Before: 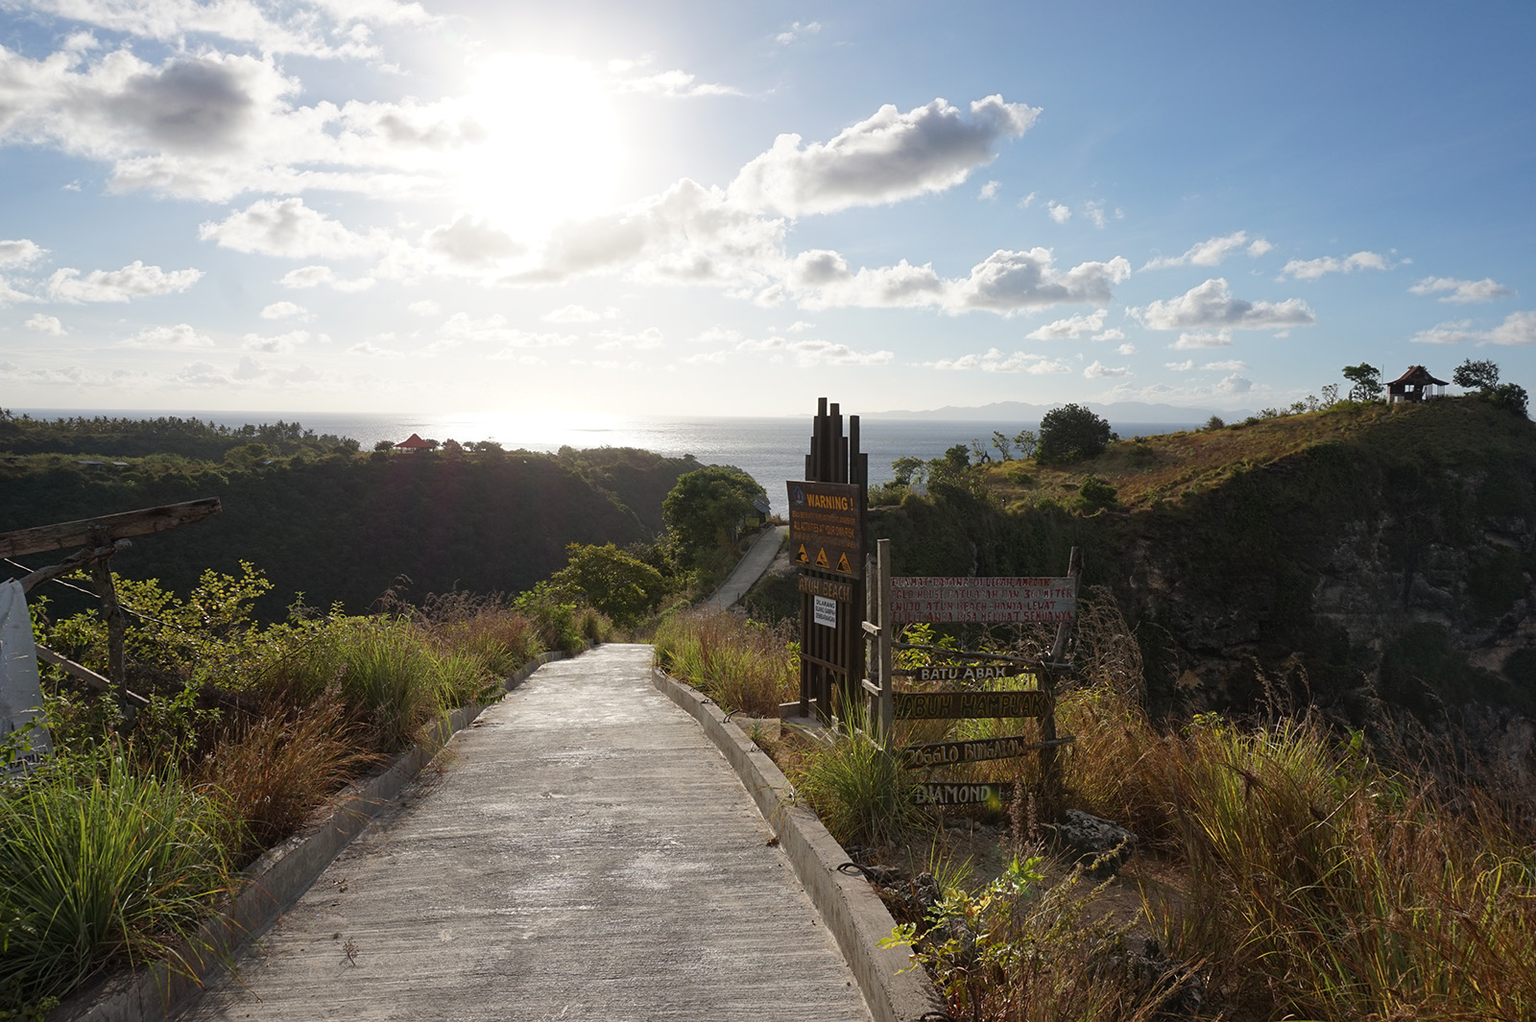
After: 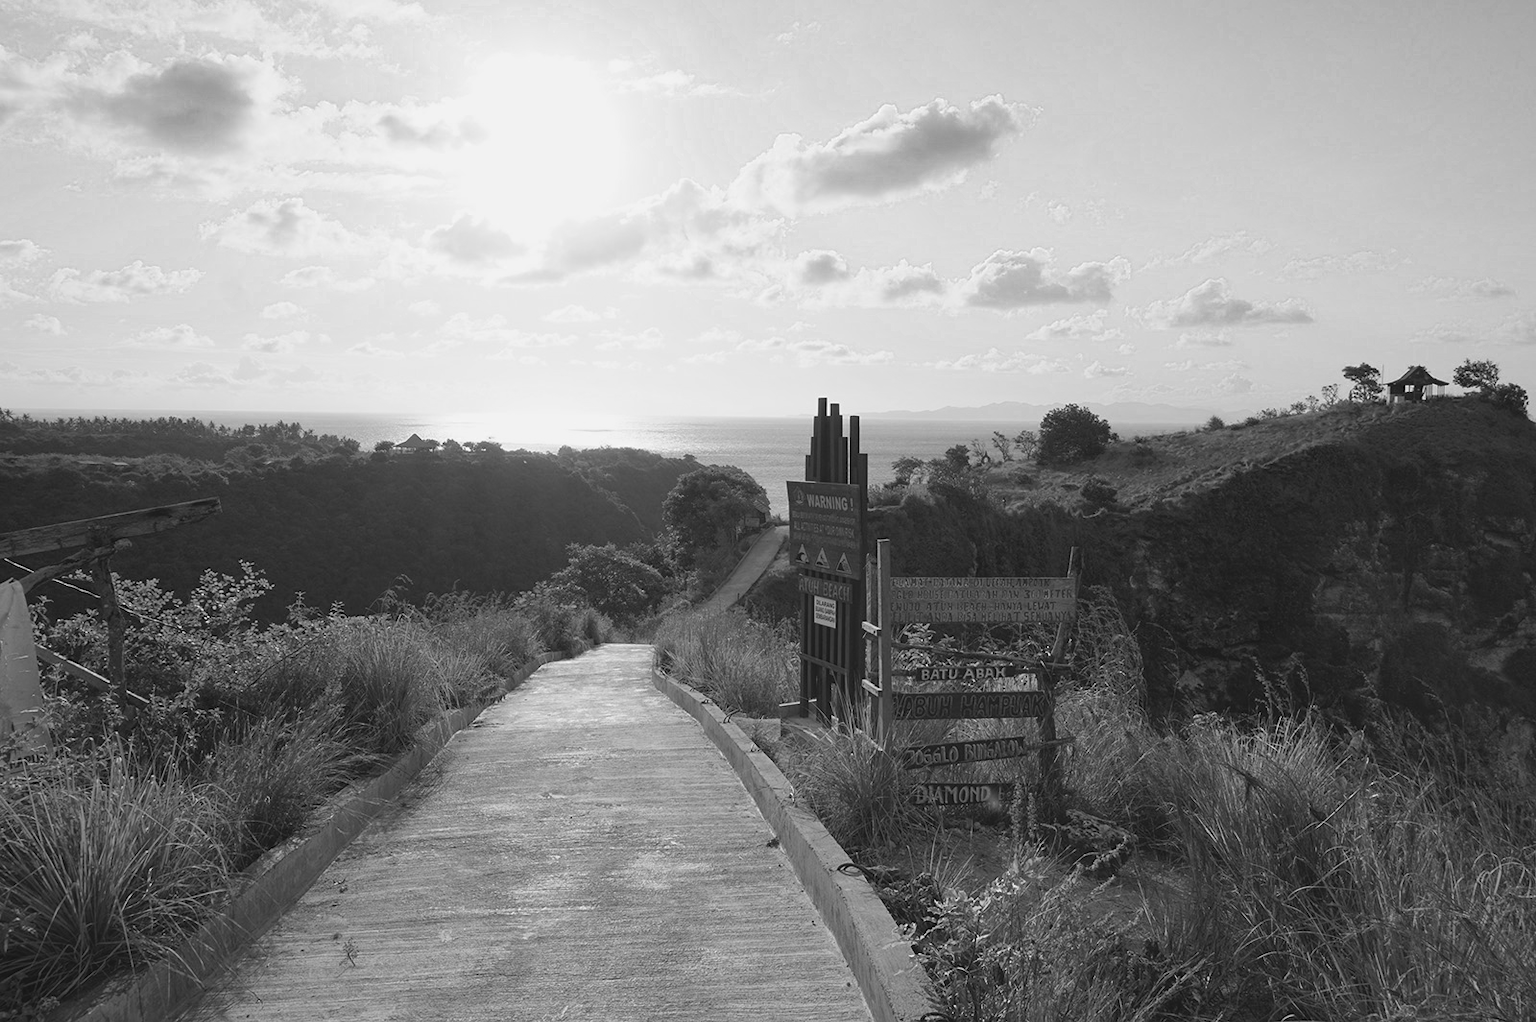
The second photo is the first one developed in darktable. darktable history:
contrast brightness saturation: contrast -0.099, brightness 0.052, saturation 0.079
color balance rgb: shadows lift › luminance 0.909%, shadows lift › chroma 0.525%, shadows lift › hue 22.57°, perceptual saturation grading › global saturation -32.441%, global vibrance 45.248%
color zones: curves: ch0 [(0, 0.613) (0.01, 0.613) (0.245, 0.448) (0.498, 0.529) (0.642, 0.665) (0.879, 0.777) (0.99, 0.613)]; ch1 [(0, 0) (0.143, 0) (0.286, 0) (0.429, 0) (0.571, 0) (0.714, 0) (0.857, 0)]
